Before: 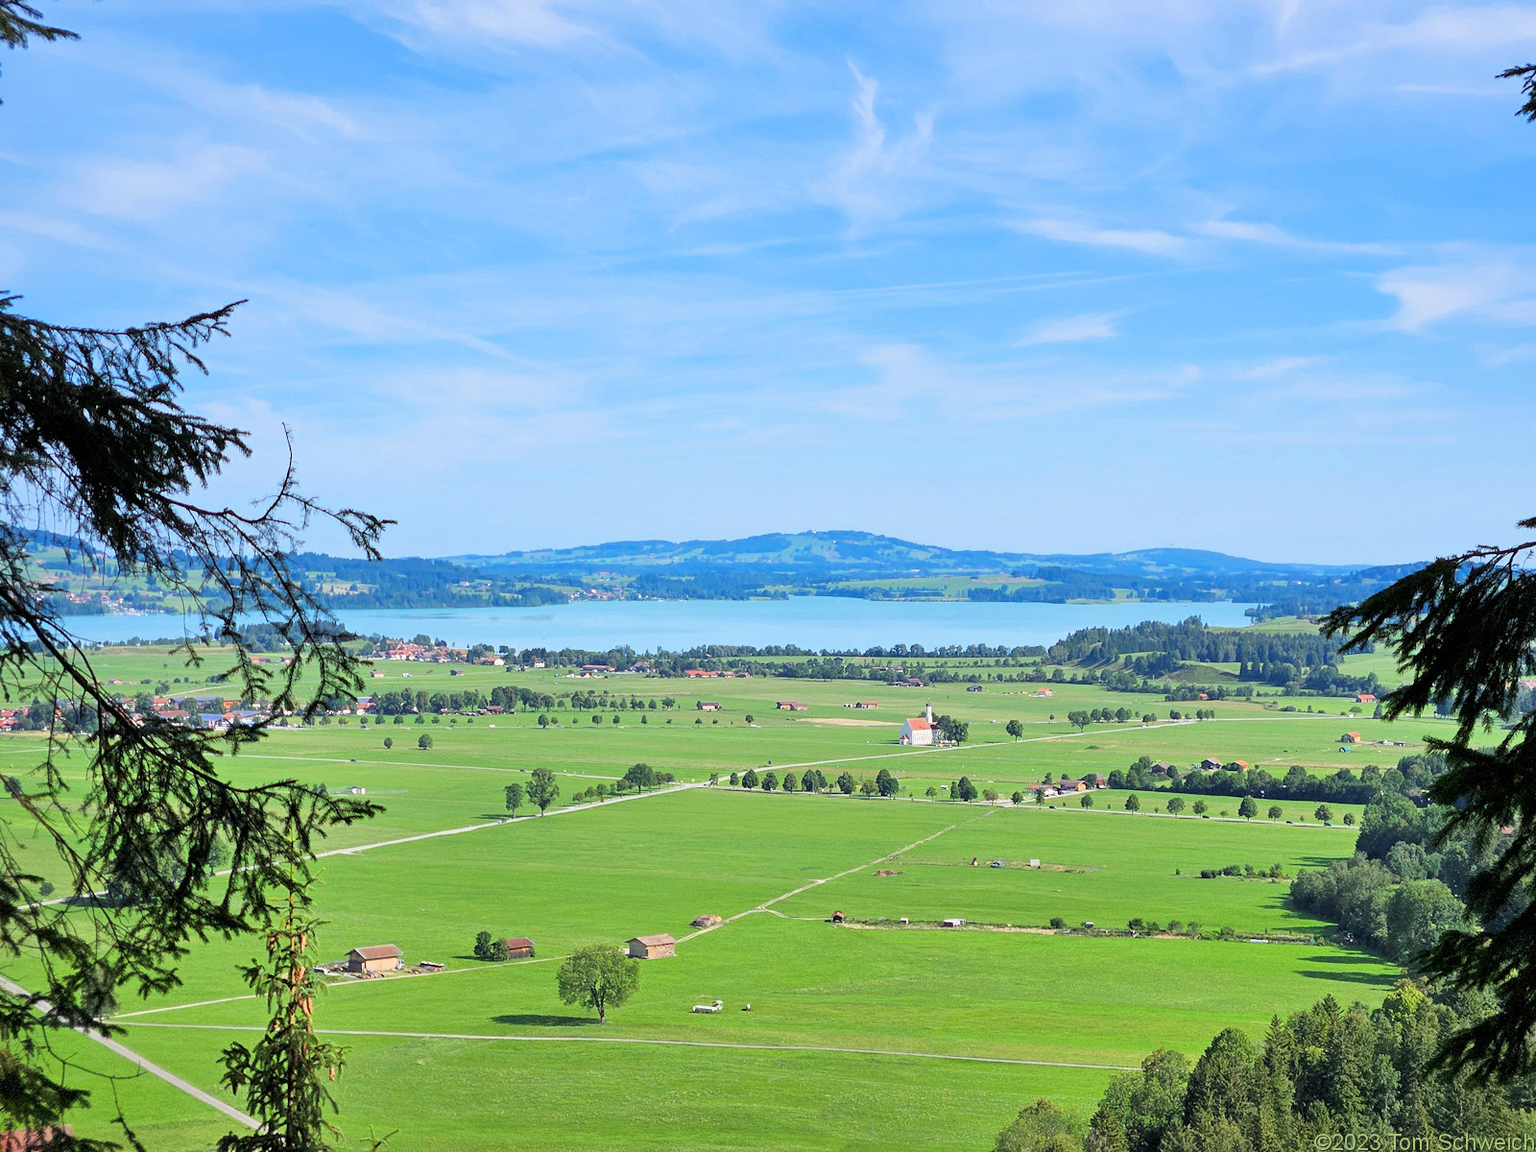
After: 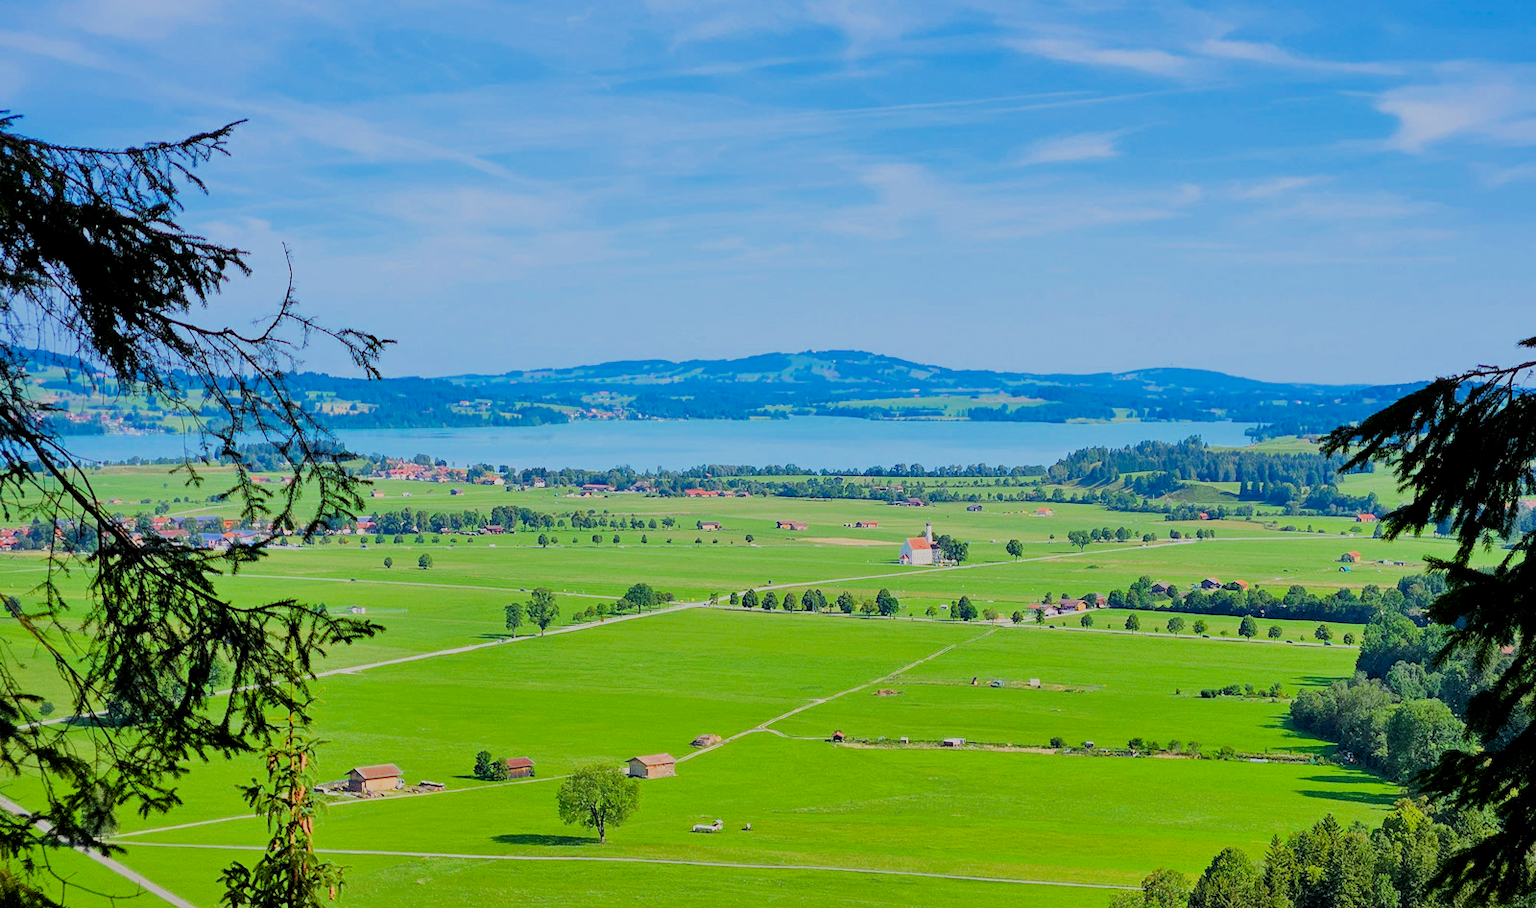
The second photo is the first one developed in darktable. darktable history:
crop and rotate: top 15.71%, bottom 5.427%
color balance rgb: perceptual saturation grading › global saturation 34.821%, perceptual saturation grading › highlights -25.843%, perceptual saturation grading › shadows 49.85%, global vibrance 20.65%
filmic rgb: middle gray luminance 29.8%, black relative exposure -9 EV, white relative exposure 6.99 EV, target black luminance 0%, hardness 2.95, latitude 1.85%, contrast 0.963, highlights saturation mix 3.82%, shadows ↔ highlights balance 11.45%, color science v6 (2022)
